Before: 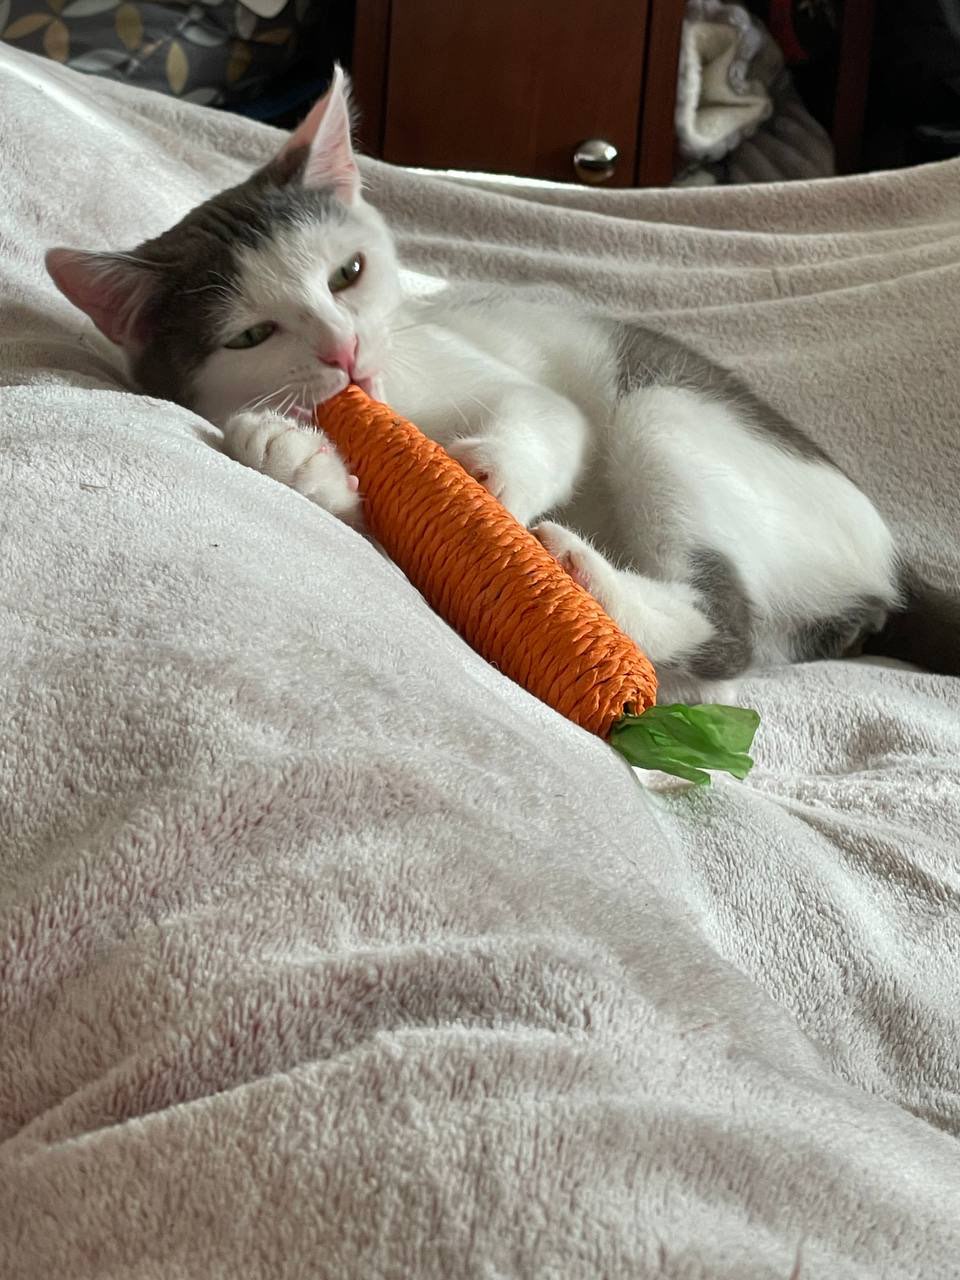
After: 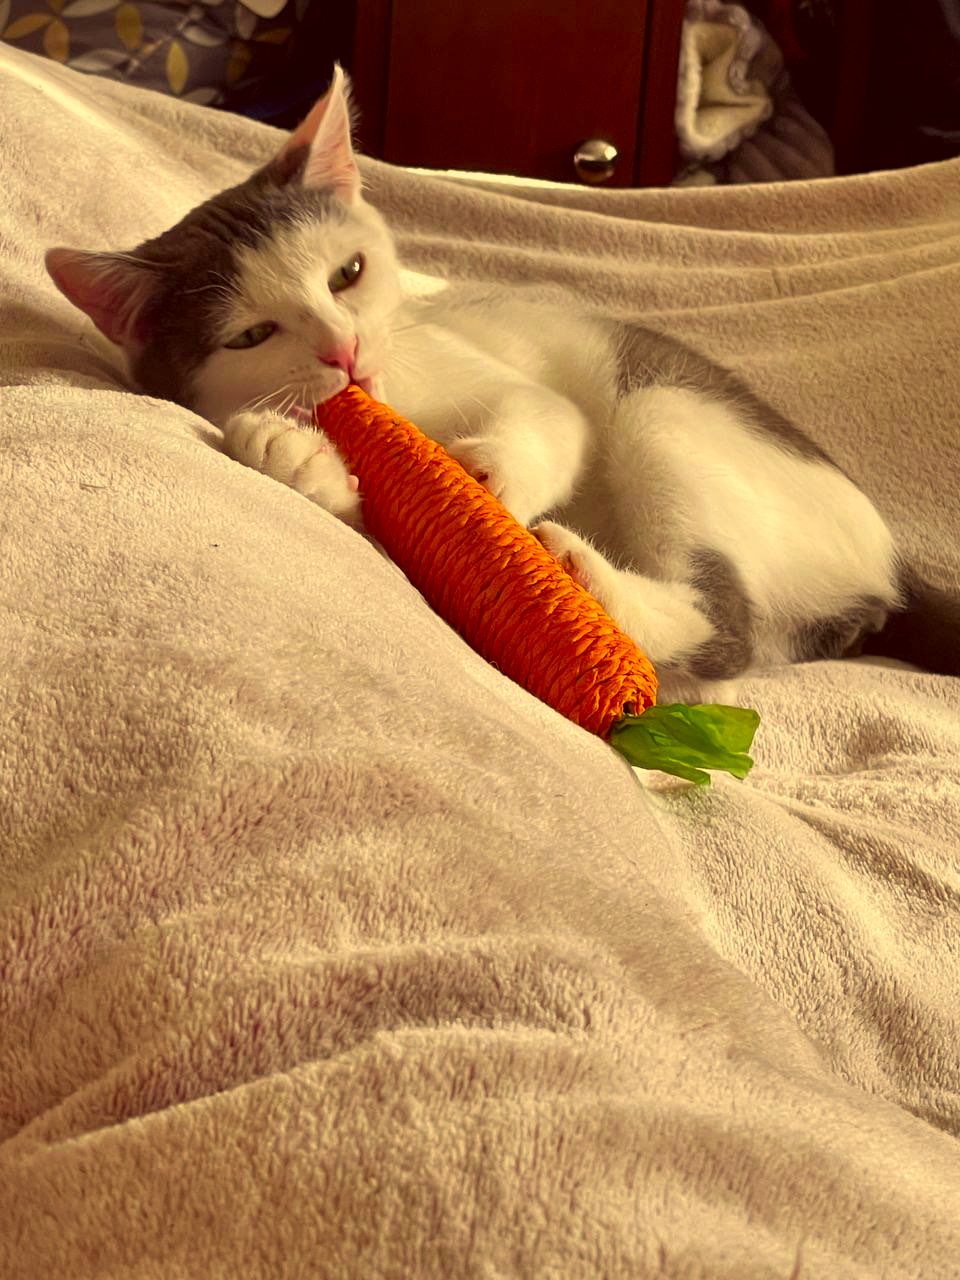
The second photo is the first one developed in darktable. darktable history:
color balance: output saturation 120%
color correction: highlights a* 10.12, highlights b* 39.04, shadows a* 14.62, shadows b* 3.37
